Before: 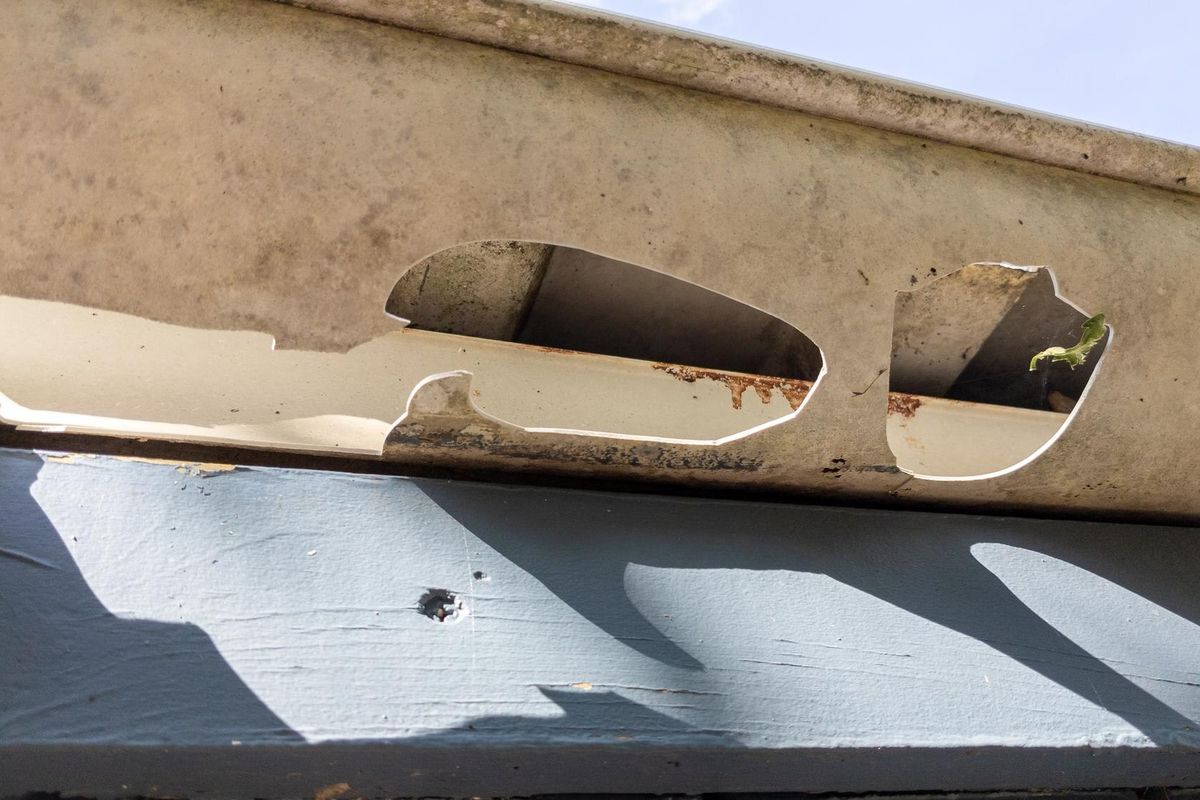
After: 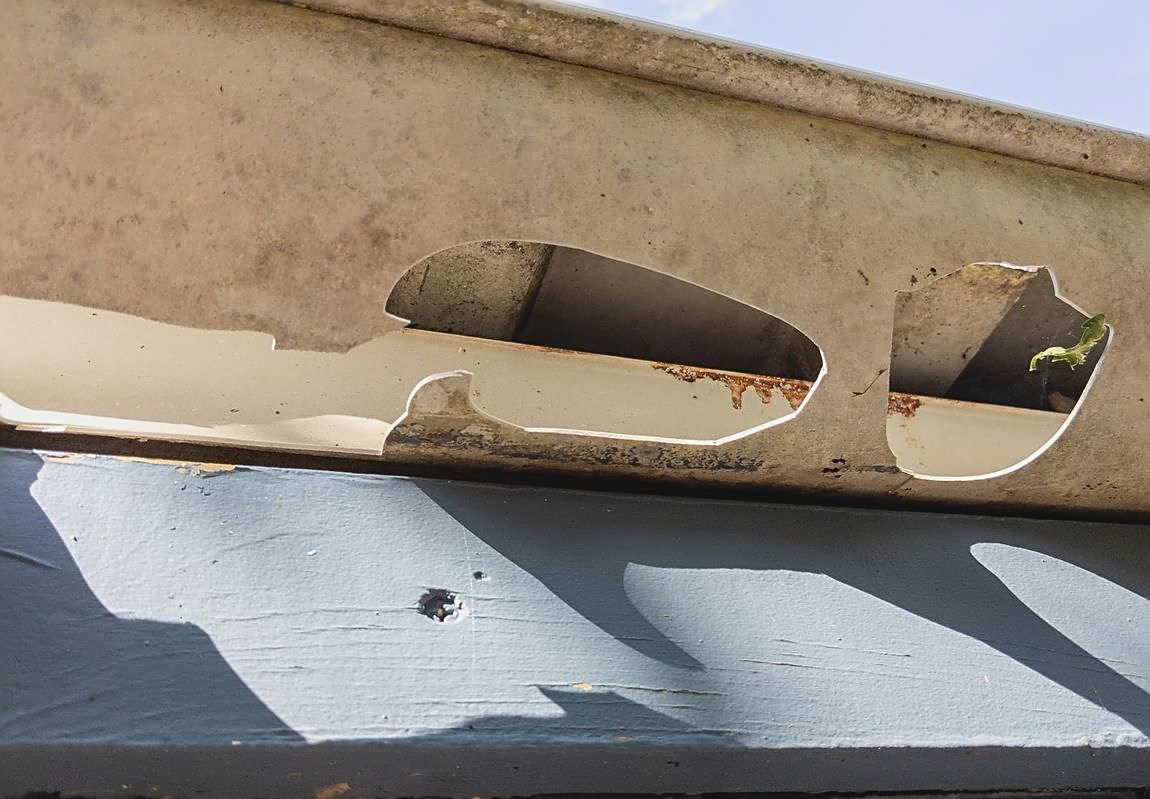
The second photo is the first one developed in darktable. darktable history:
crop: right 4.126%, bottom 0.031%
sharpen: on, module defaults
contrast brightness saturation: contrast -0.11
